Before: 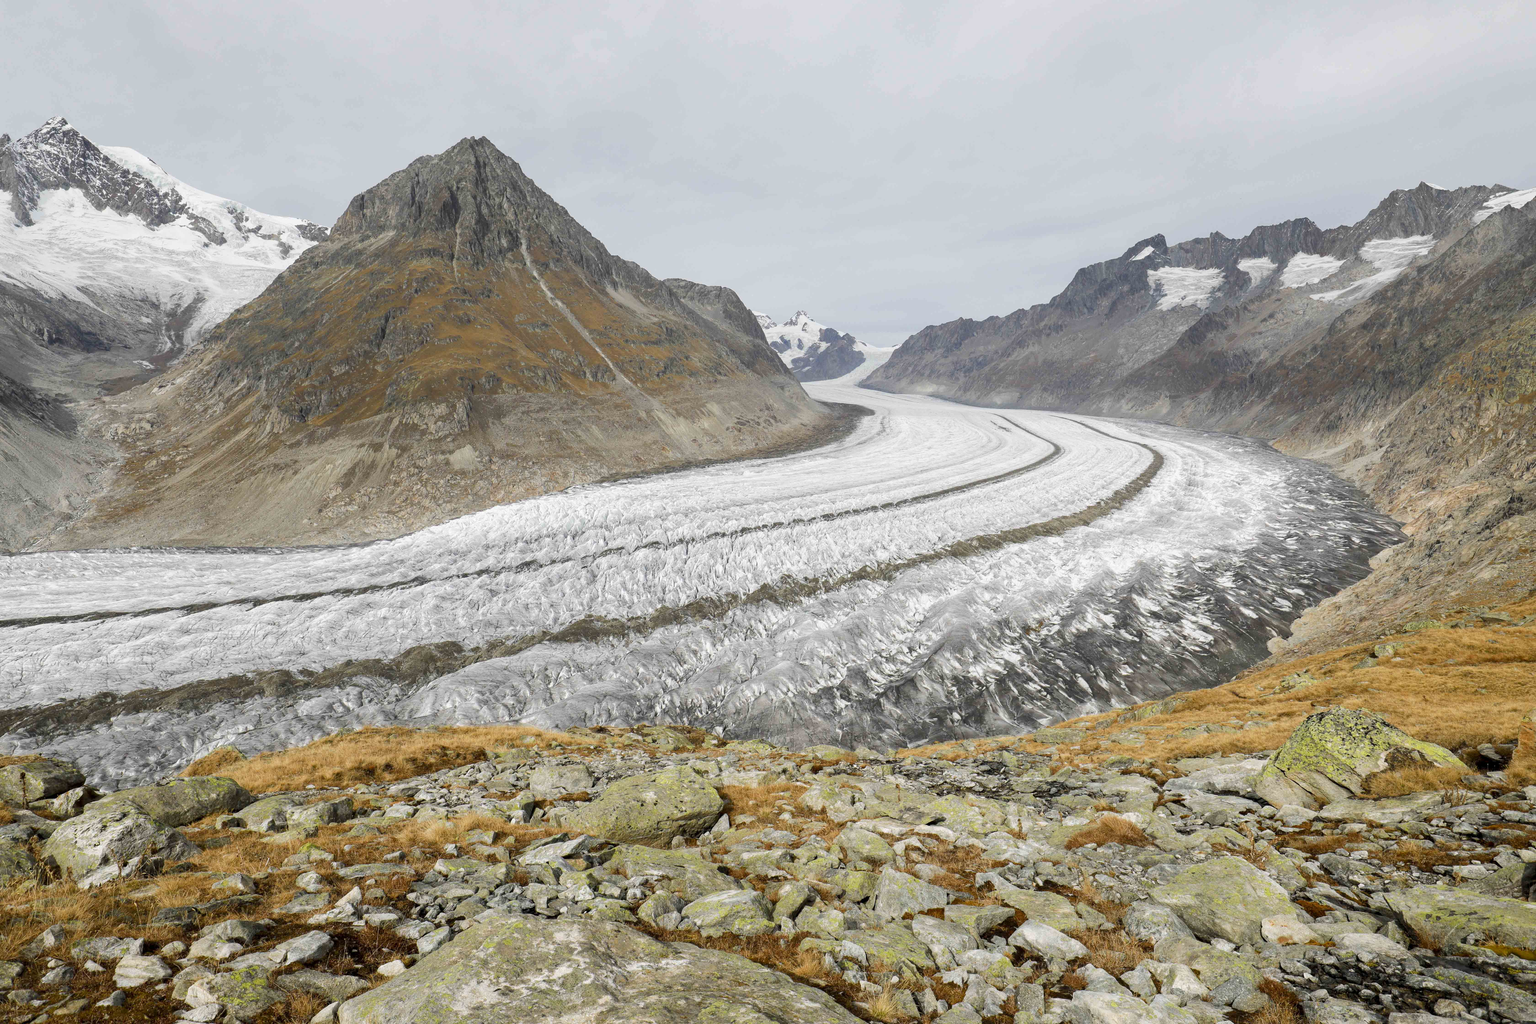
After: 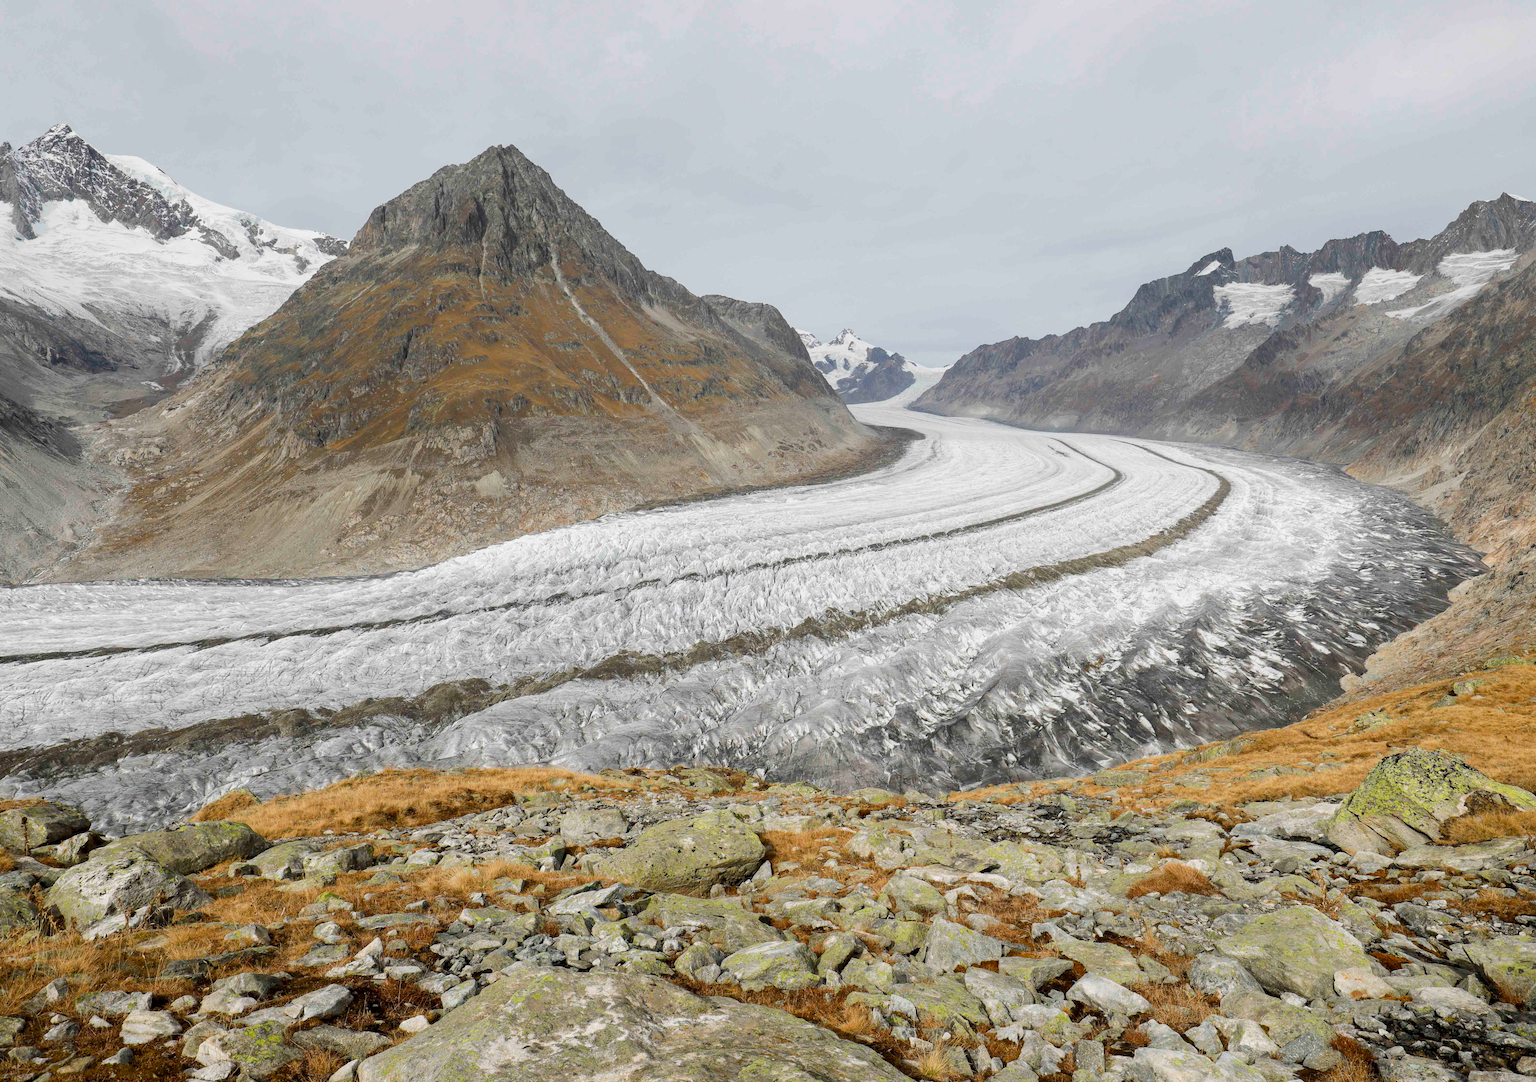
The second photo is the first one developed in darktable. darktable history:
exposure: exposure -0.071 EV, compensate exposure bias true, compensate highlight preservation false
crop and rotate: left 0%, right 5.407%
